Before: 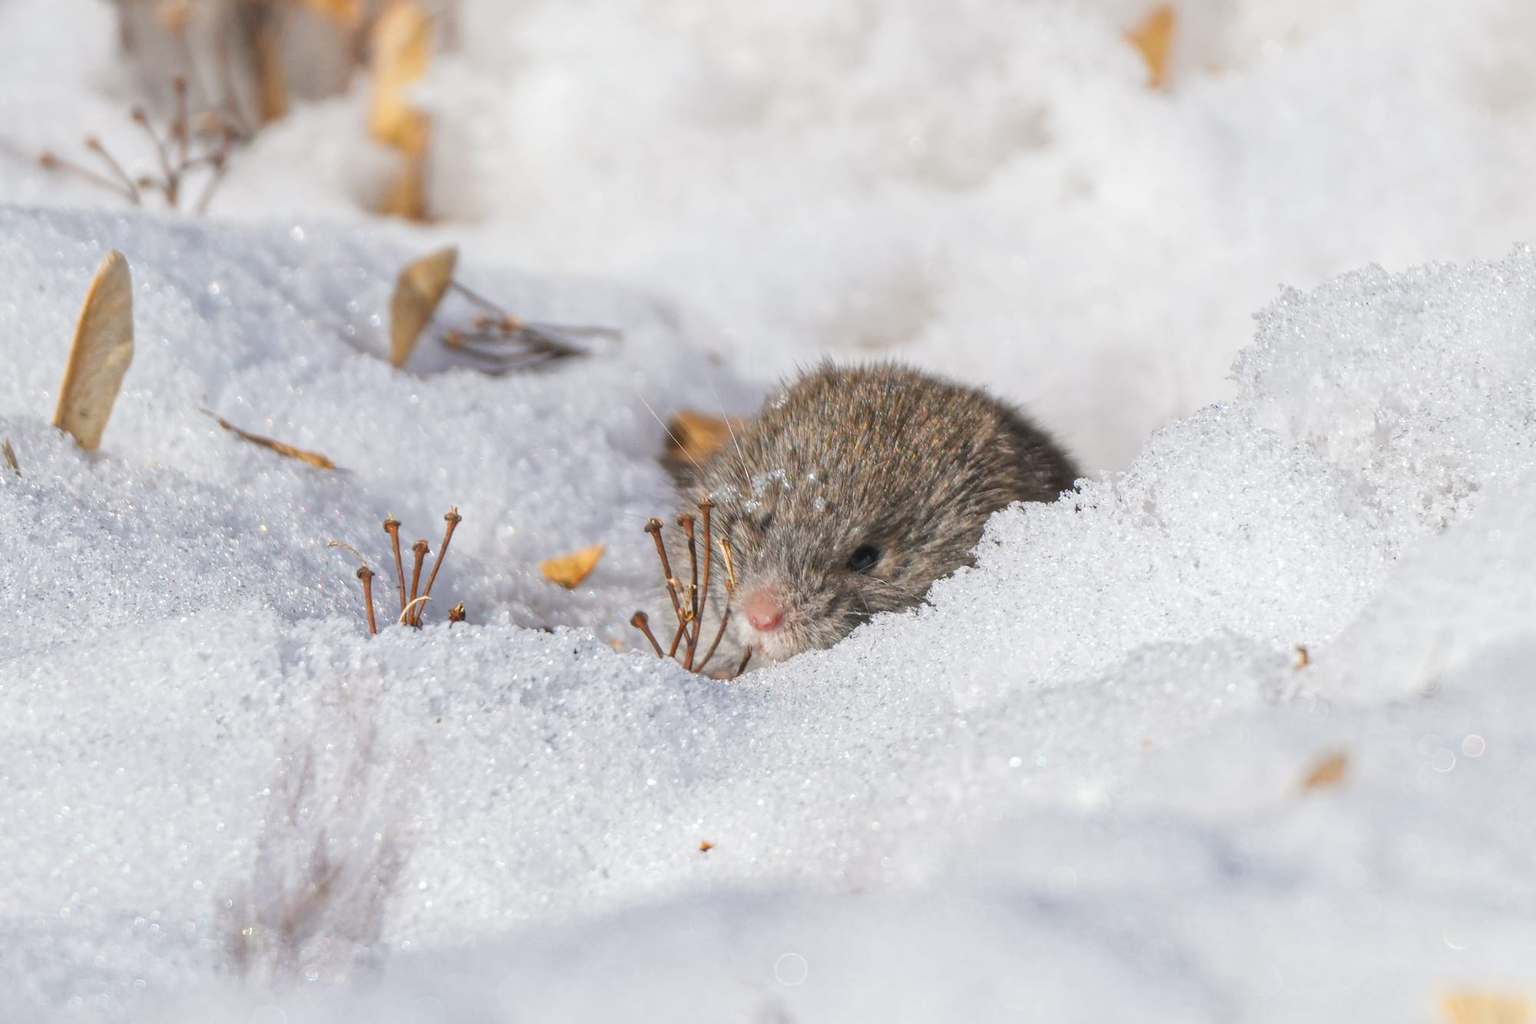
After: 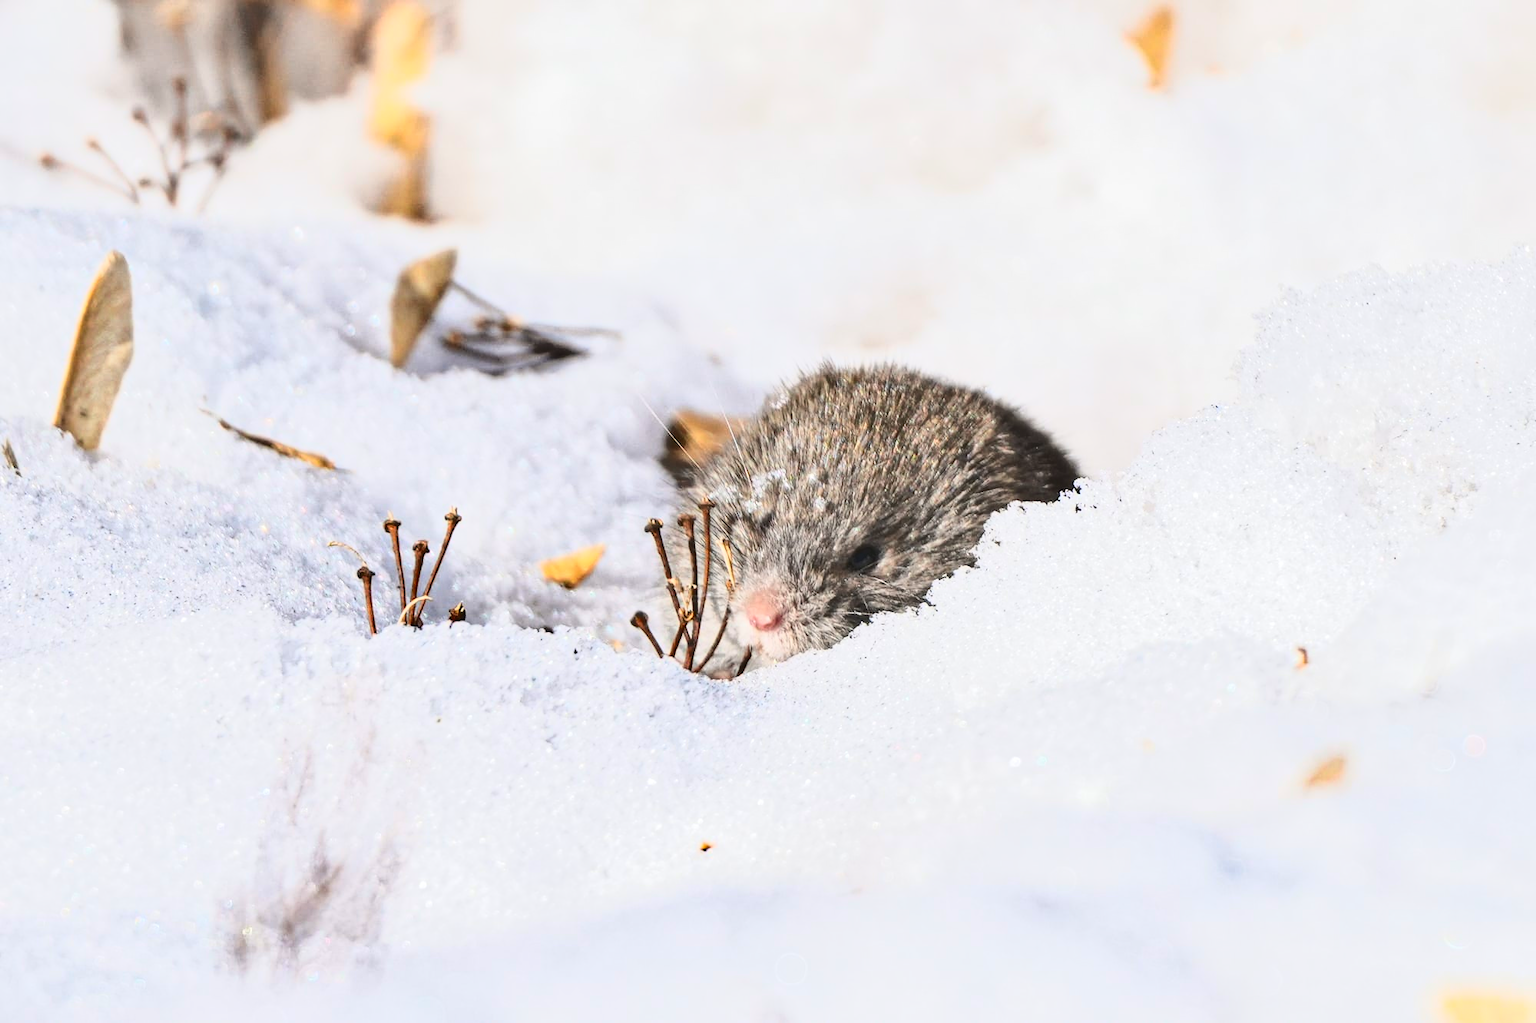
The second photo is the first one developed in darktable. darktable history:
tone curve: curves: ch0 [(0, 0) (0.003, 0.037) (0.011, 0.061) (0.025, 0.104) (0.044, 0.145) (0.069, 0.145) (0.1, 0.127) (0.136, 0.175) (0.177, 0.207) (0.224, 0.252) (0.277, 0.341) (0.335, 0.446) (0.399, 0.554) (0.468, 0.658) (0.543, 0.757) (0.623, 0.843) (0.709, 0.919) (0.801, 0.958) (0.898, 0.975) (1, 1)], color space Lab, independent channels, preserve colors none
shadows and highlights: shadows 60.34, soften with gaussian
